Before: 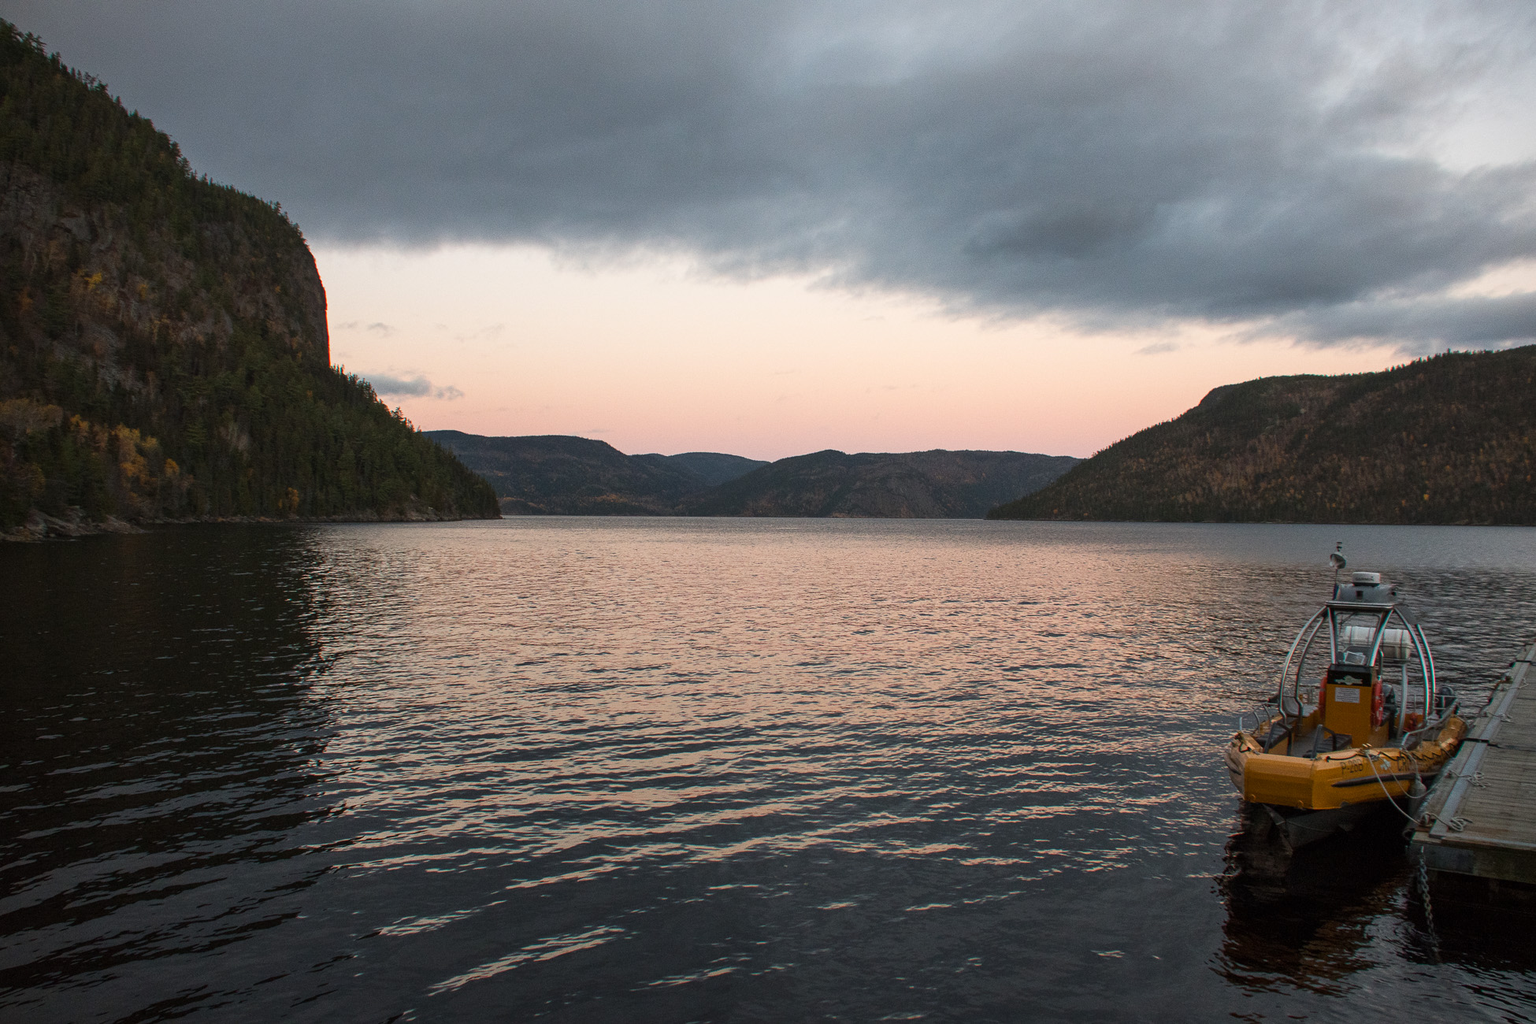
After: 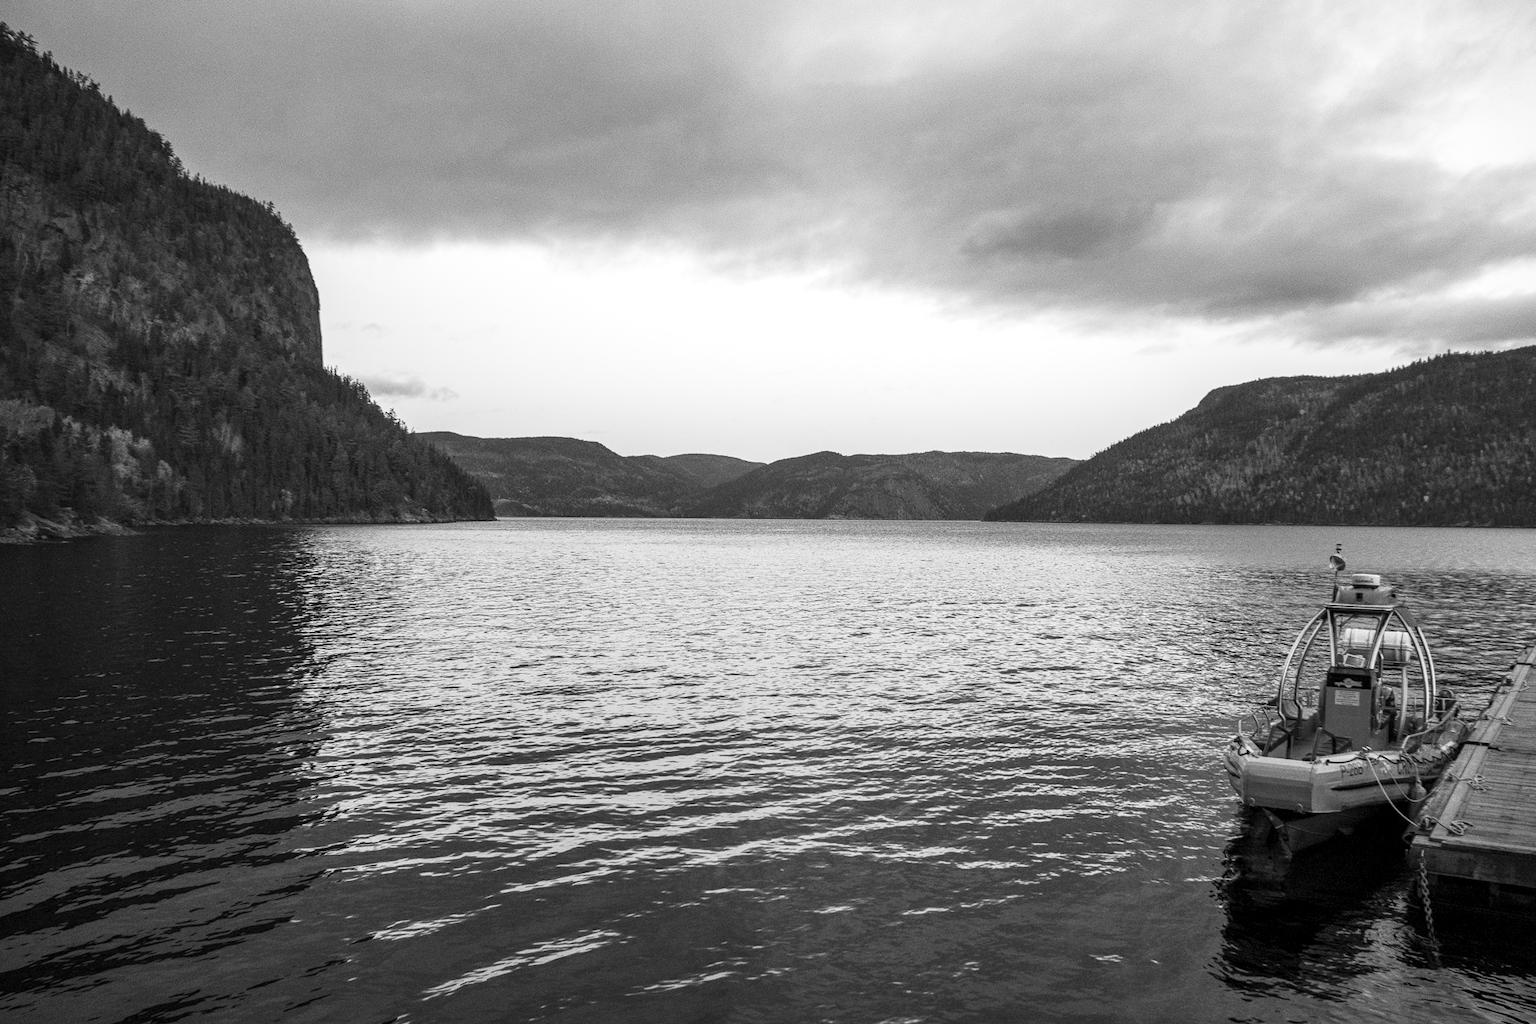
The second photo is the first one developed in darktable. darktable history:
contrast brightness saturation: contrast 0.26, brightness 0.02, saturation 0.87
crop and rotate: left 0.614%, top 0.179%, bottom 0.309%
local contrast: on, module defaults
monochrome: on, module defaults
global tonemap: drago (0.7, 100)
